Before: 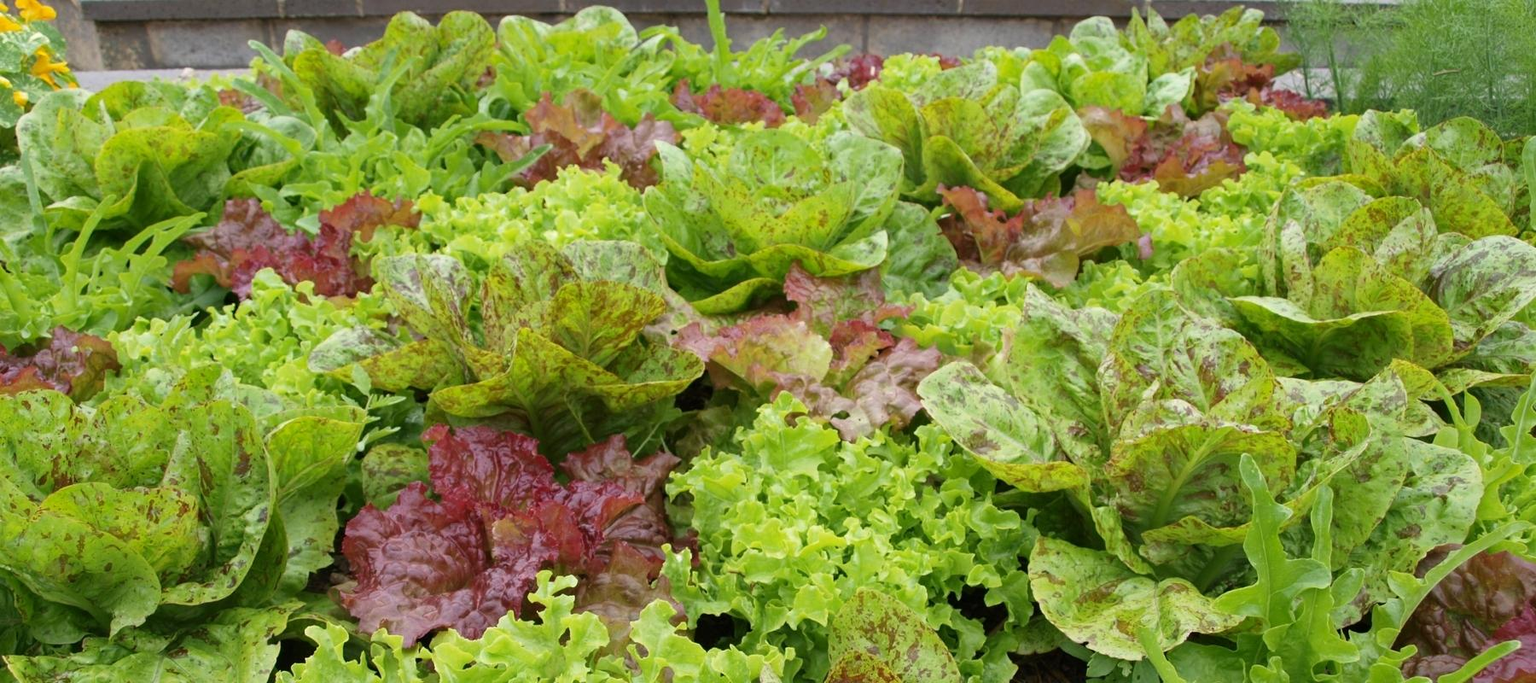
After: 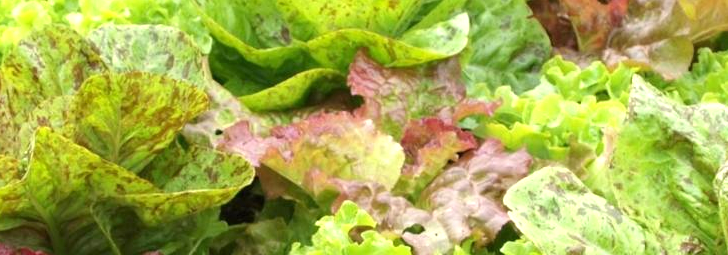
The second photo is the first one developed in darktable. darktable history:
exposure: black level correction 0, exposure 0.7 EV, compensate exposure bias true, compensate highlight preservation false
crop: left 31.751%, top 32.172%, right 27.8%, bottom 35.83%
